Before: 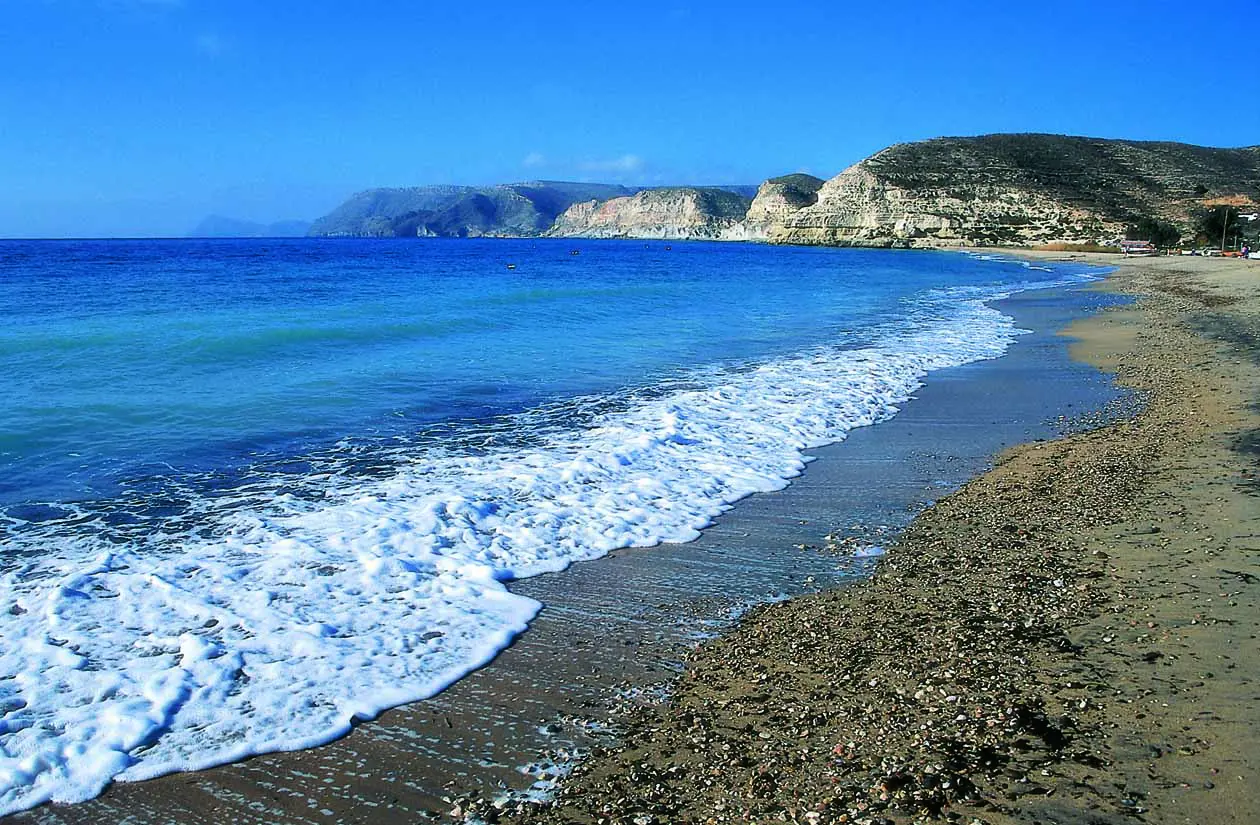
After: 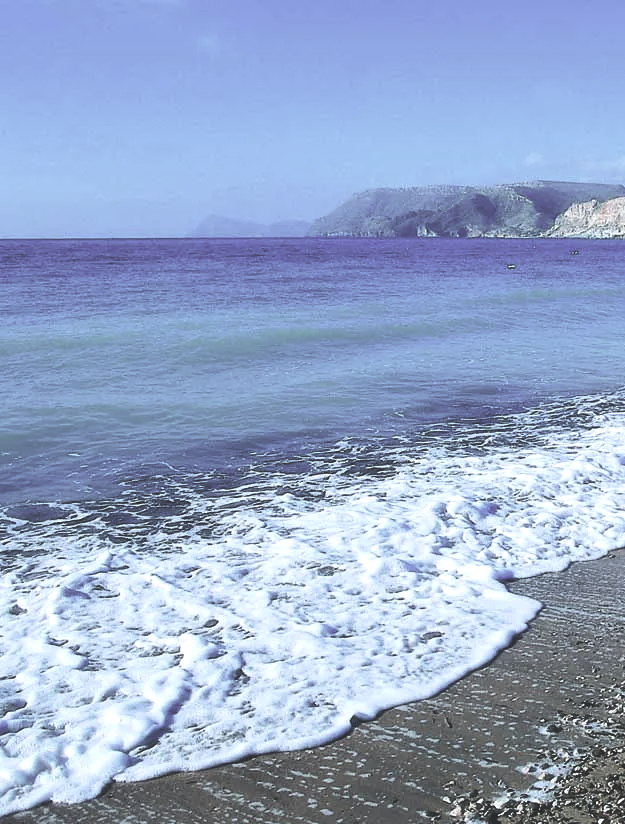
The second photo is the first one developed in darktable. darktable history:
color calibration: gray › normalize channels true, illuminant as shot in camera, x 0.358, y 0.373, temperature 4628.91 K, gamut compression 0.018
crop and rotate: left 0.062%, top 0%, right 50.304%
color zones: curves: ch1 [(0, 0.513) (0.143, 0.524) (0.286, 0.511) (0.429, 0.506) (0.571, 0.503) (0.714, 0.503) (0.857, 0.508) (1, 0.513)]
exposure: black level correction -0.013, exposure -0.192 EV, compensate exposure bias true, compensate highlight preservation false
levels: levels [0.062, 0.494, 0.925]
contrast brightness saturation: brightness 0.188, saturation -0.519
